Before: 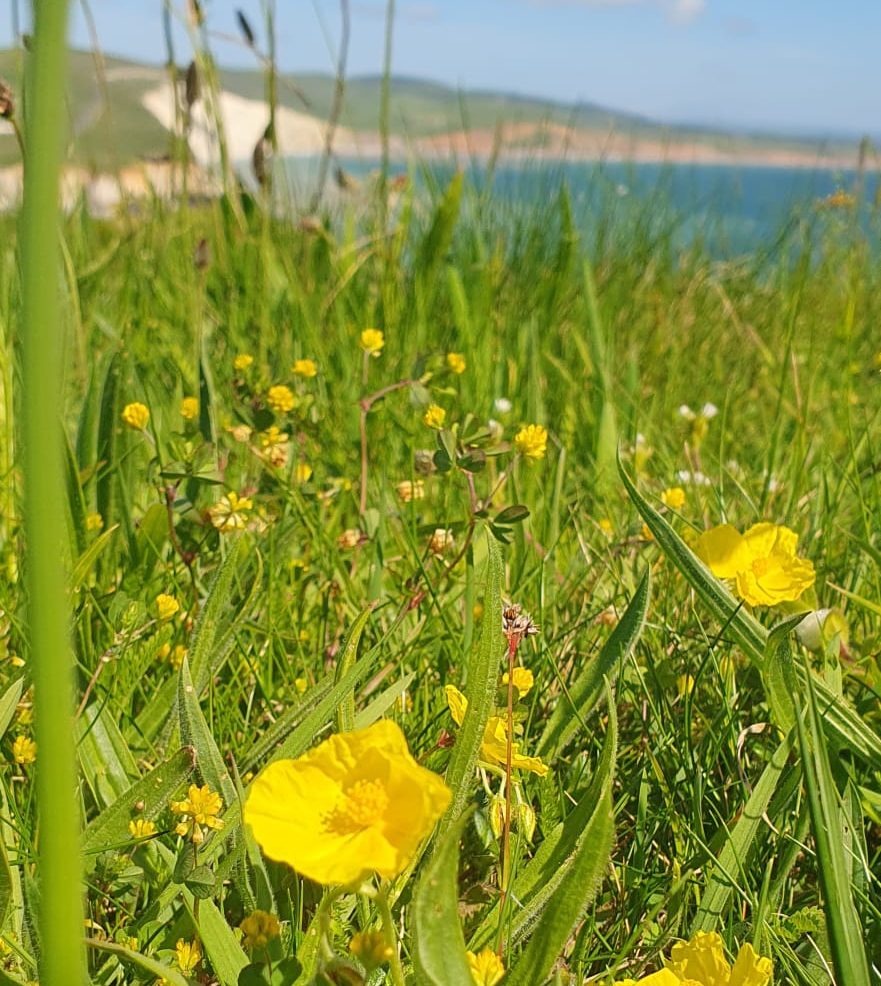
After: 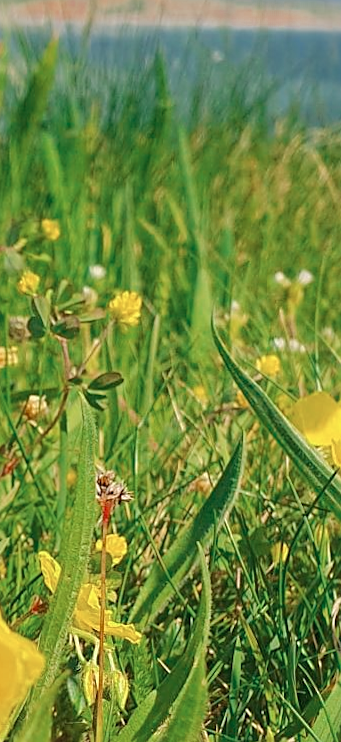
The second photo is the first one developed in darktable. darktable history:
color contrast: green-magenta contrast 1.2, blue-yellow contrast 1.2
crop: left 45.721%, top 13.393%, right 14.118%, bottom 10.01%
base curve: curves: ch0 [(0, 0) (0.262, 0.32) (0.722, 0.705) (1, 1)]
rotate and perspective: rotation 0.192°, lens shift (horizontal) -0.015, crop left 0.005, crop right 0.996, crop top 0.006, crop bottom 0.99
tone equalizer: on, module defaults
color zones: curves: ch0 [(0, 0.5) (0.125, 0.4) (0.25, 0.5) (0.375, 0.4) (0.5, 0.4) (0.625, 0.35) (0.75, 0.35) (0.875, 0.5)]; ch1 [(0, 0.35) (0.125, 0.45) (0.25, 0.35) (0.375, 0.35) (0.5, 0.35) (0.625, 0.35) (0.75, 0.45) (0.875, 0.35)]; ch2 [(0, 0.6) (0.125, 0.5) (0.25, 0.5) (0.375, 0.6) (0.5, 0.6) (0.625, 0.5) (0.75, 0.5) (0.875, 0.5)]
sharpen: radius 1.864, amount 0.398, threshold 1.271
